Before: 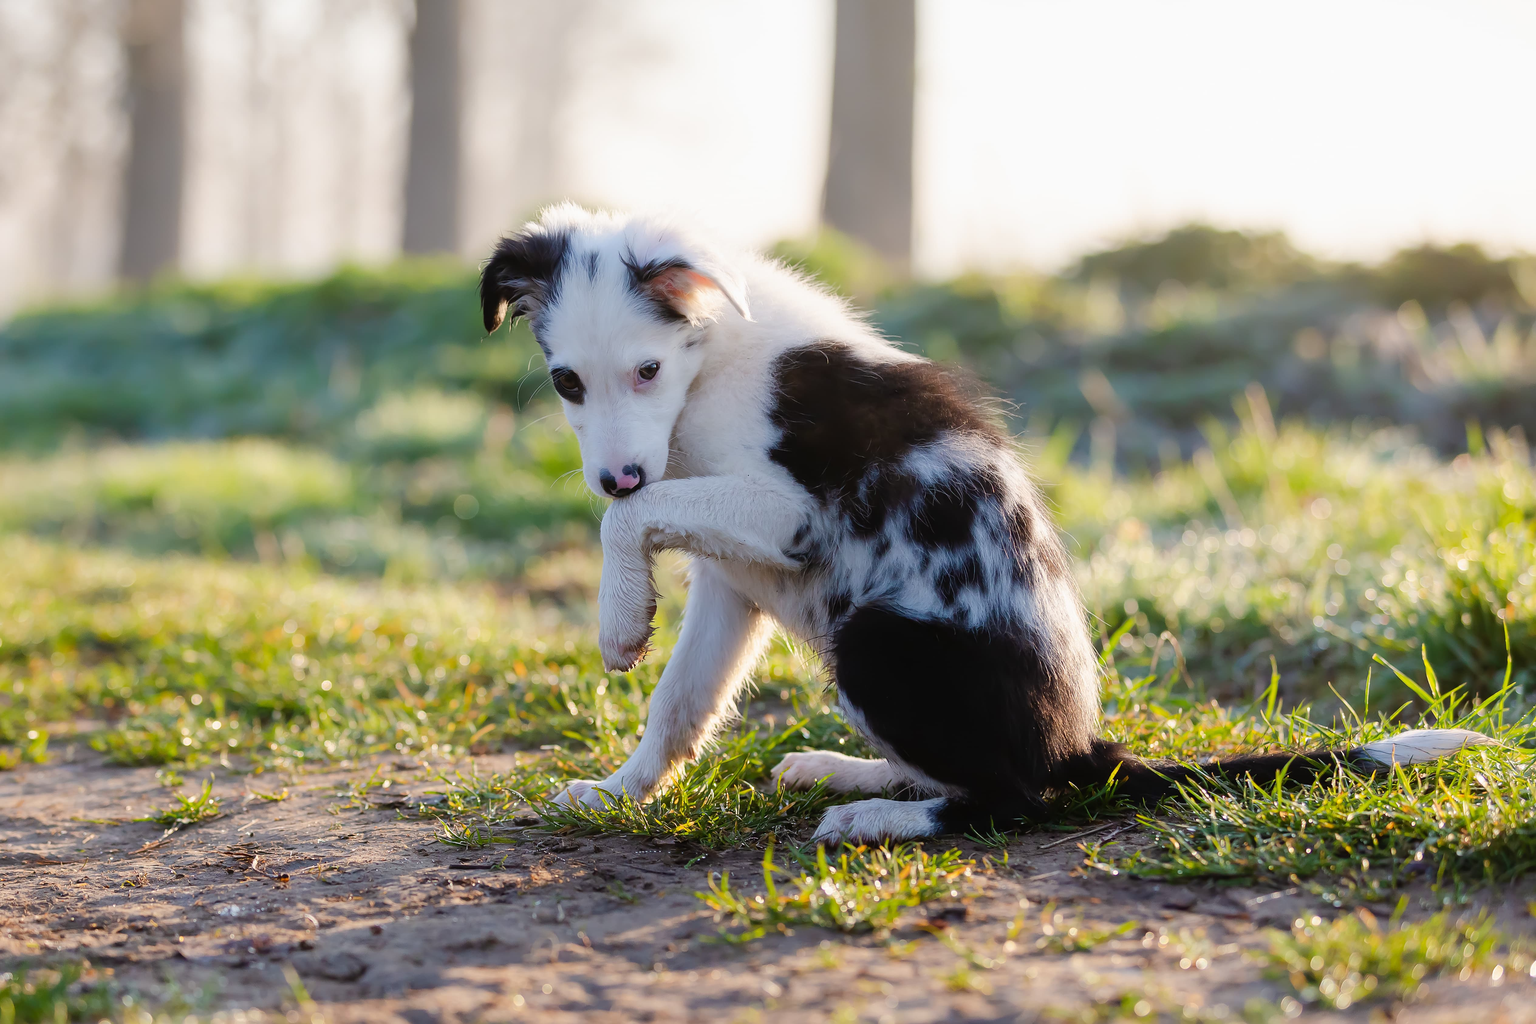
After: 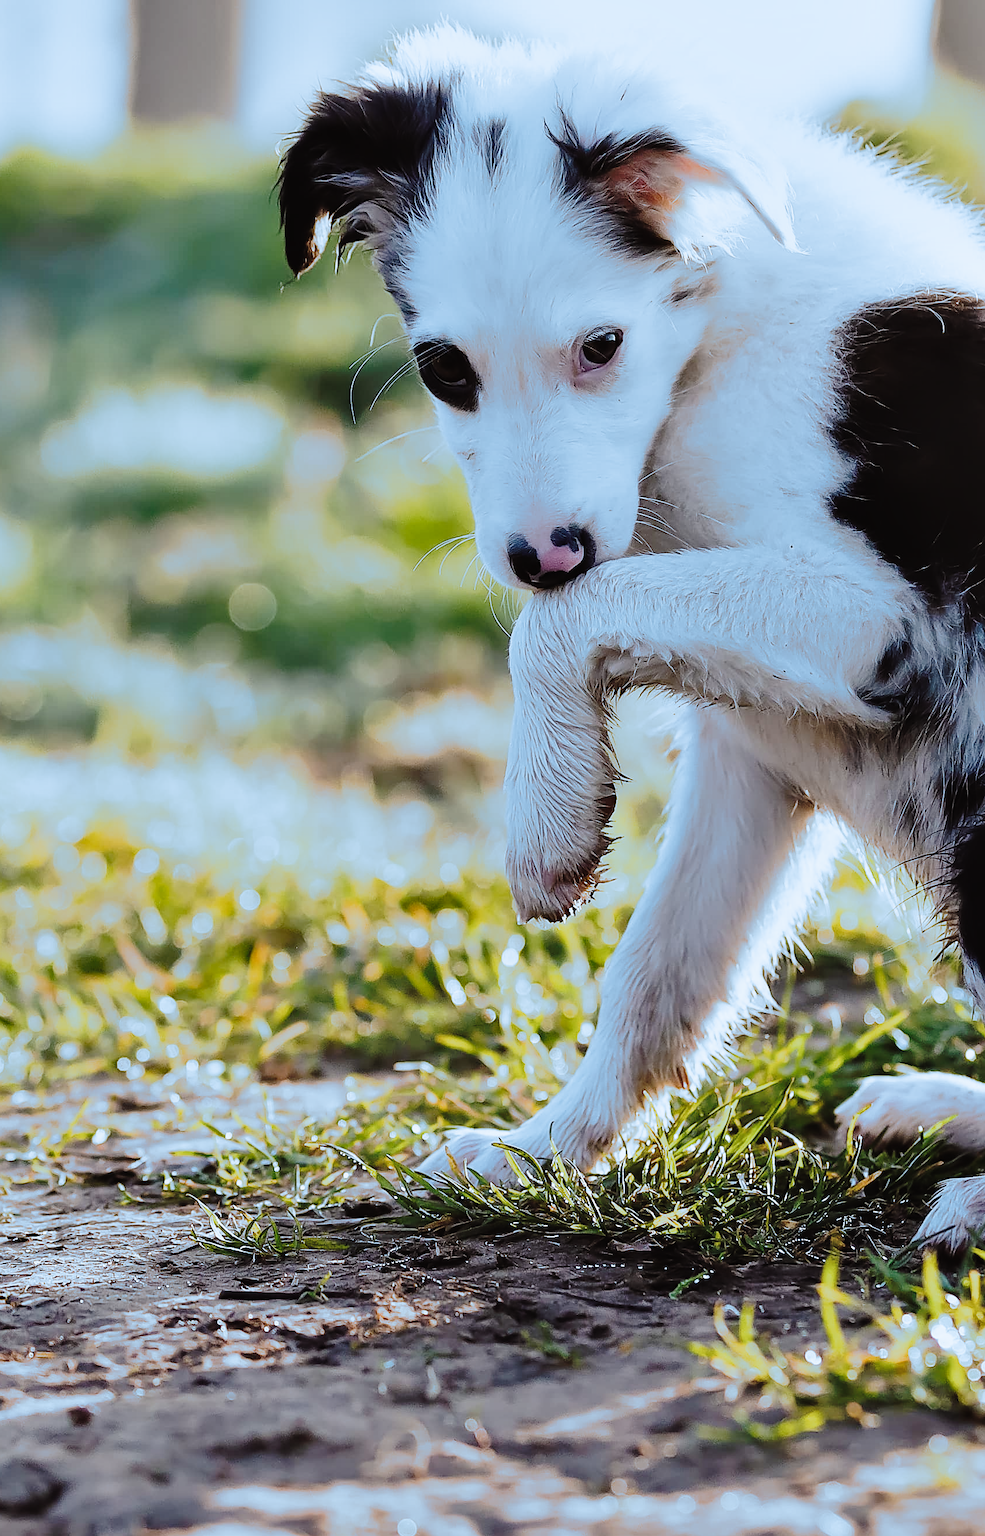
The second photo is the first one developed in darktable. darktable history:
tone curve: curves: ch0 [(0, 0) (0.003, 0.006) (0.011, 0.007) (0.025, 0.01) (0.044, 0.015) (0.069, 0.023) (0.1, 0.031) (0.136, 0.045) (0.177, 0.066) (0.224, 0.098) (0.277, 0.139) (0.335, 0.194) (0.399, 0.254) (0.468, 0.346) (0.543, 0.45) (0.623, 0.56) (0.709, 0.667) (0.801, 0.78) (0.898, 0.891) (1, 1)], preserve colors none
crop and rotate: left 21.77%, top 18.528%, right 44.676%, bottom 2.997%
split-toning: shadows › hue 351.18°, shadows › saturation 0.86, highlights › hue 218.82°, highlights › saturation 0.73, balance -19.167
sharpen: radius 1.864, amount 0.398, threshold 1.271
shadows and highlights: soften with gaussian
contrast brightness saturation: contrast -0.05, saturation -0.41
base curve: curves: ch0 [(0, 0) (0.028, 0.03) (0.121, 0.232) (0.46, 0.748) (0.859, 0.968) (1, 1)], preserve colors none
